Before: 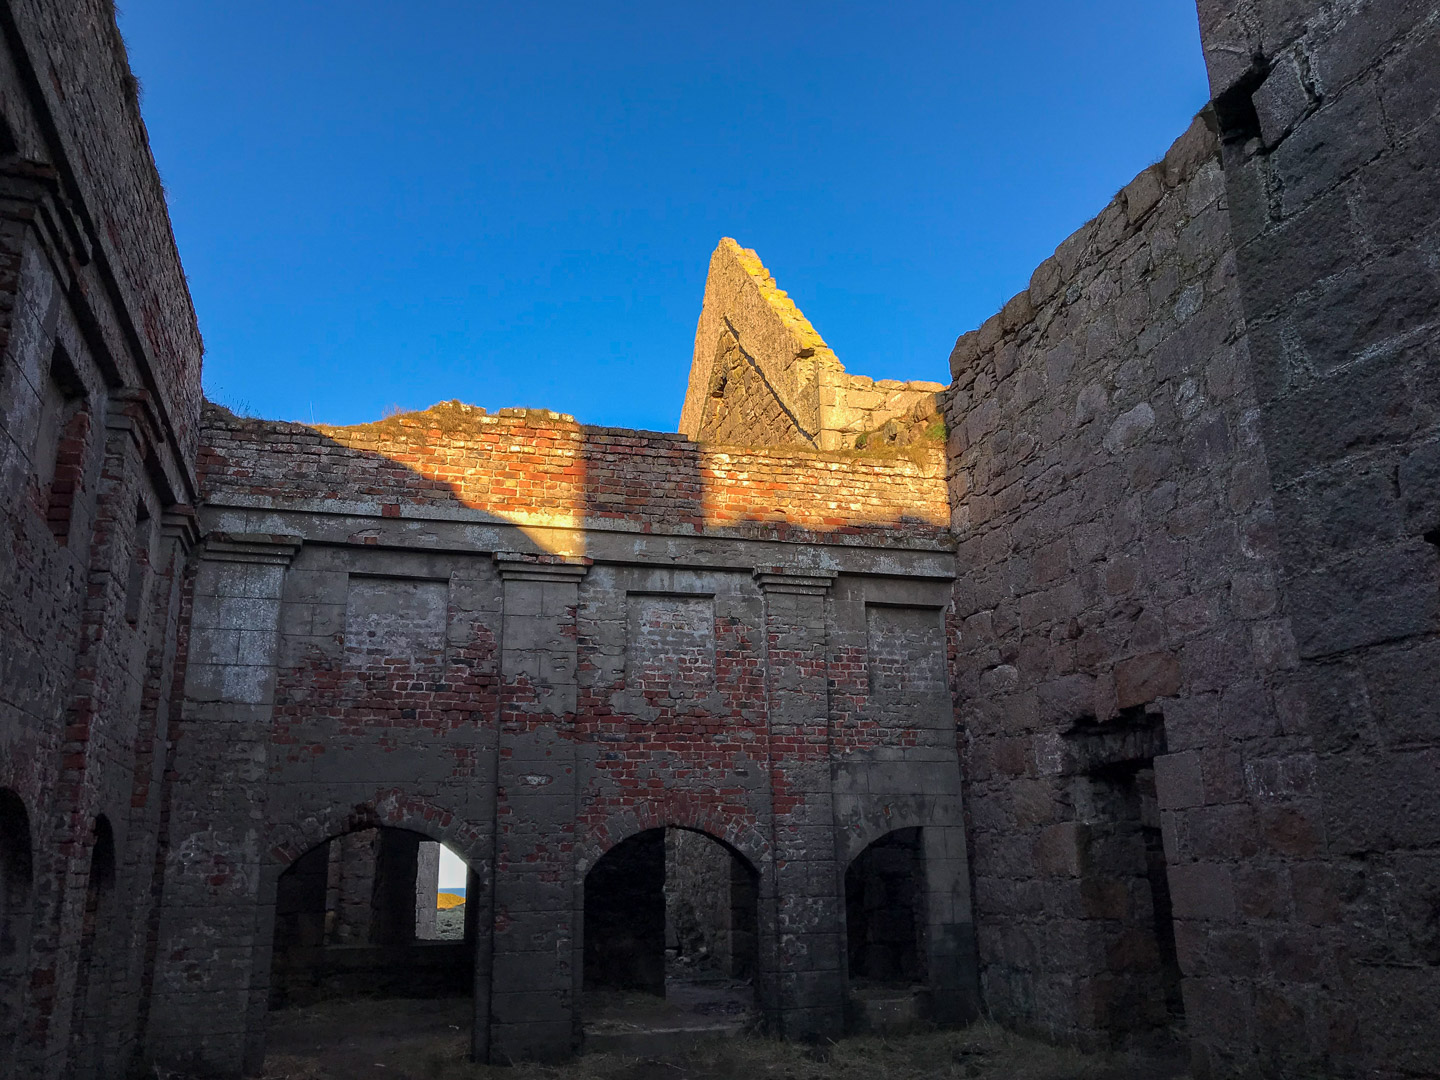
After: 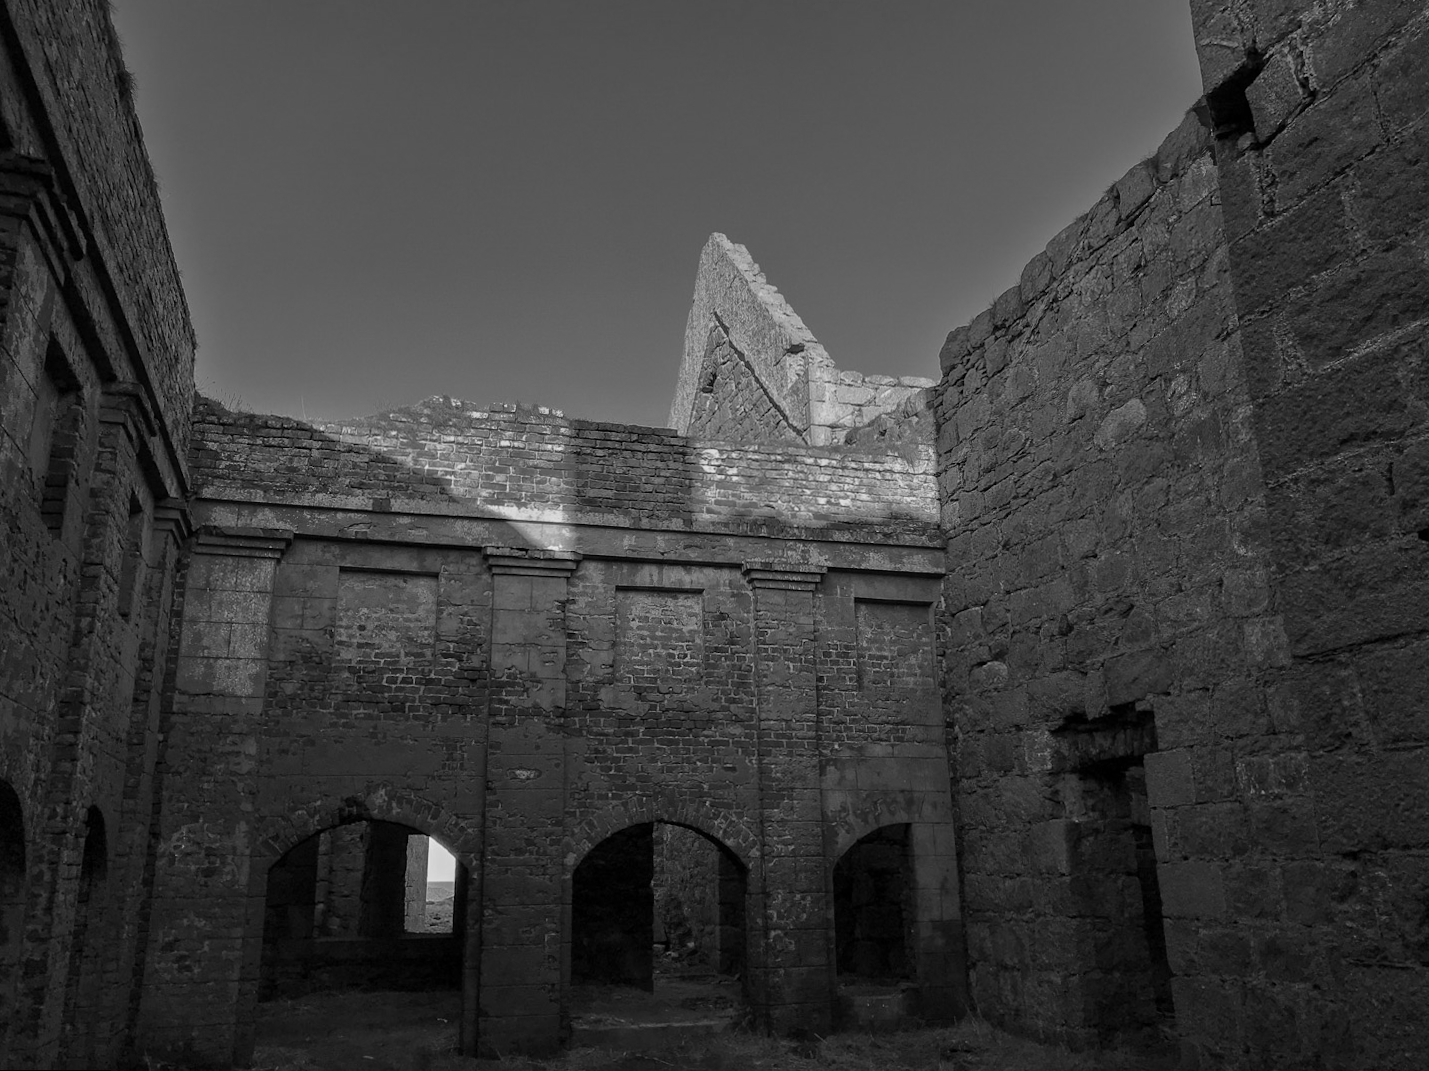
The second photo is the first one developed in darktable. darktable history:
monochrome: a -11.7, b 1.62, size 0.5, highlights 0.38
rotate and perspective: rotation 0.192°, lens shift (horizontal) -0.015, crop left 0.005, crop right 0.996, crop top 0.006, crop bottom 0.99
